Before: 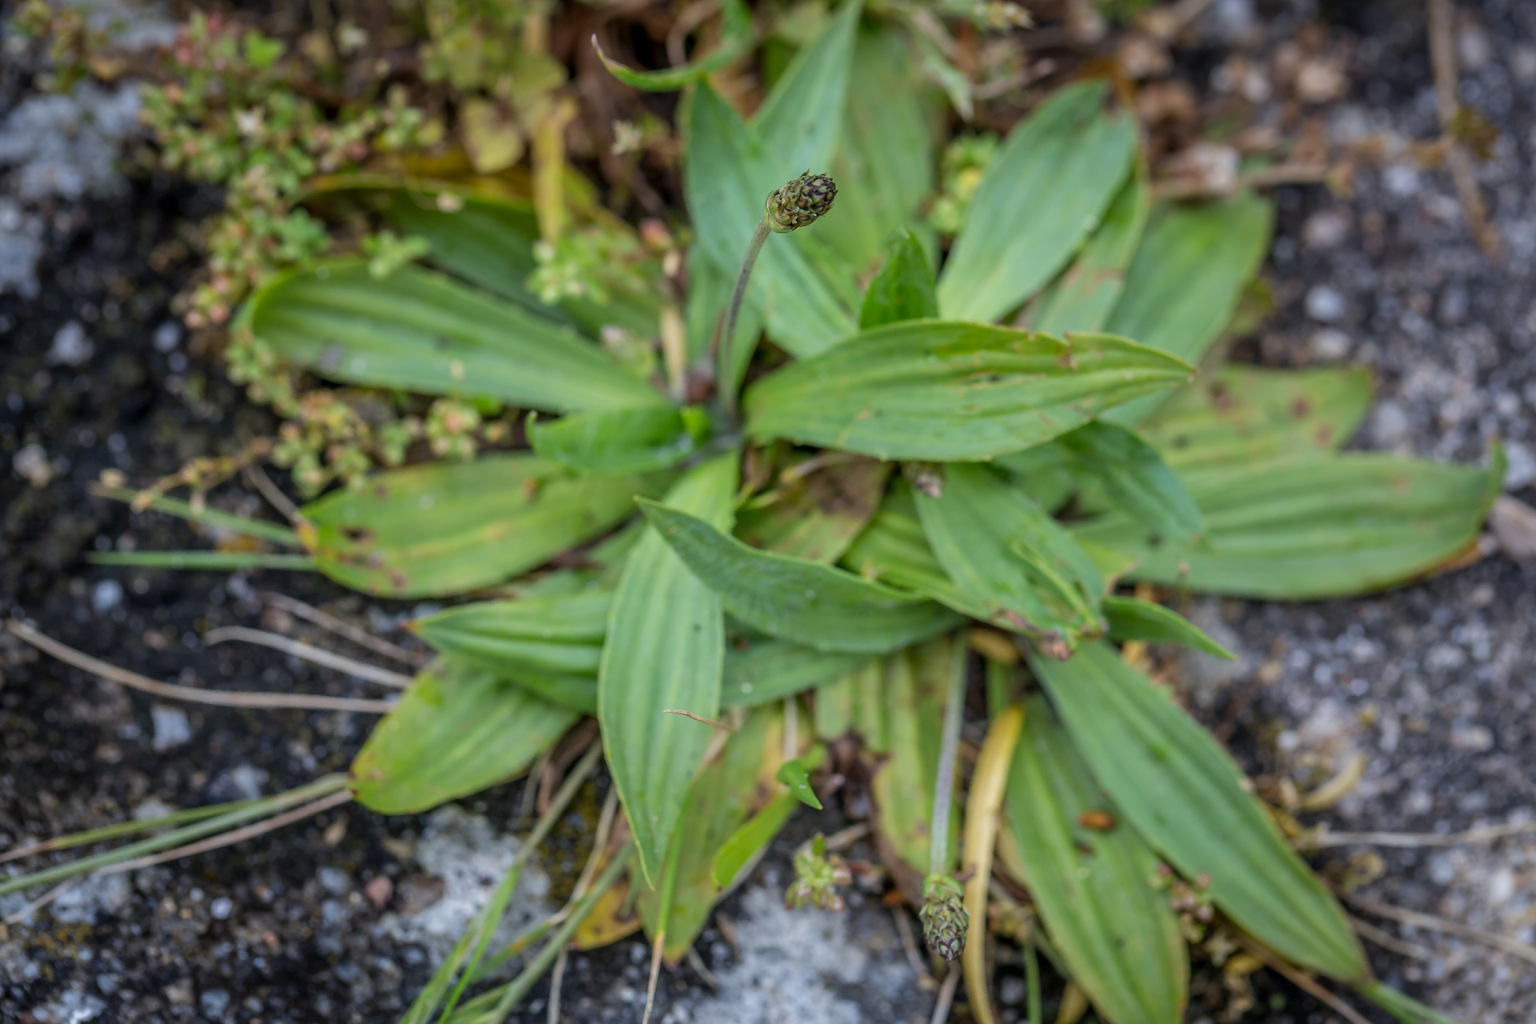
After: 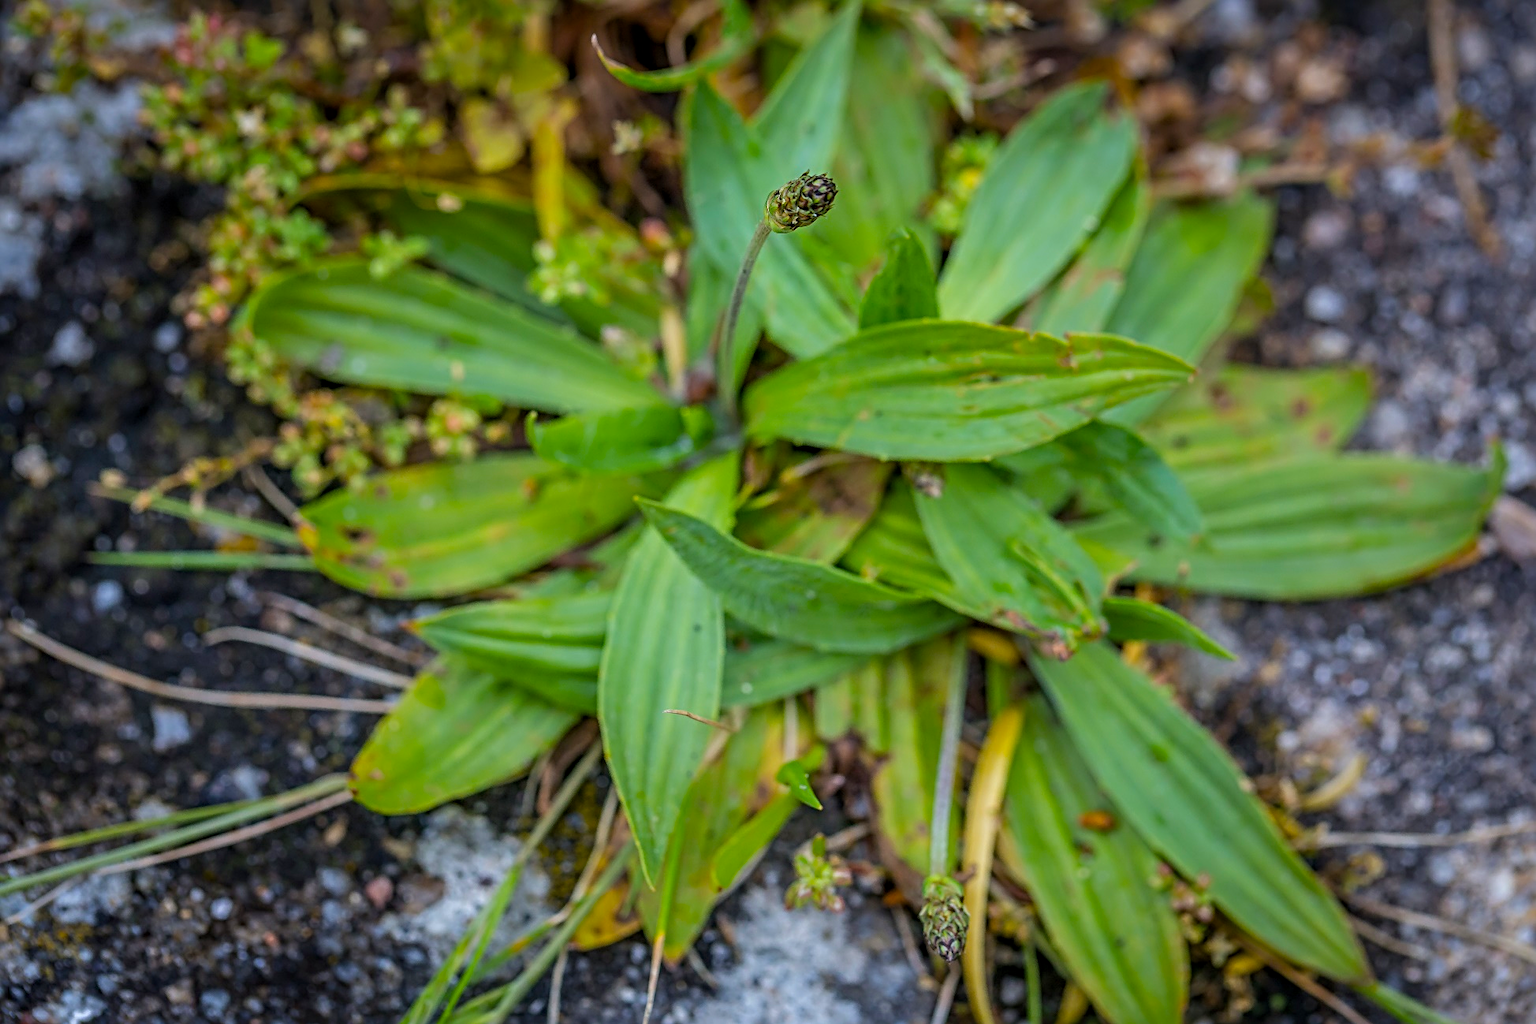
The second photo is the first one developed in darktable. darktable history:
sharpen: radius 4
color balance rgb: perceptual saturation grading › global saturation 30%, global vibrance 20%
